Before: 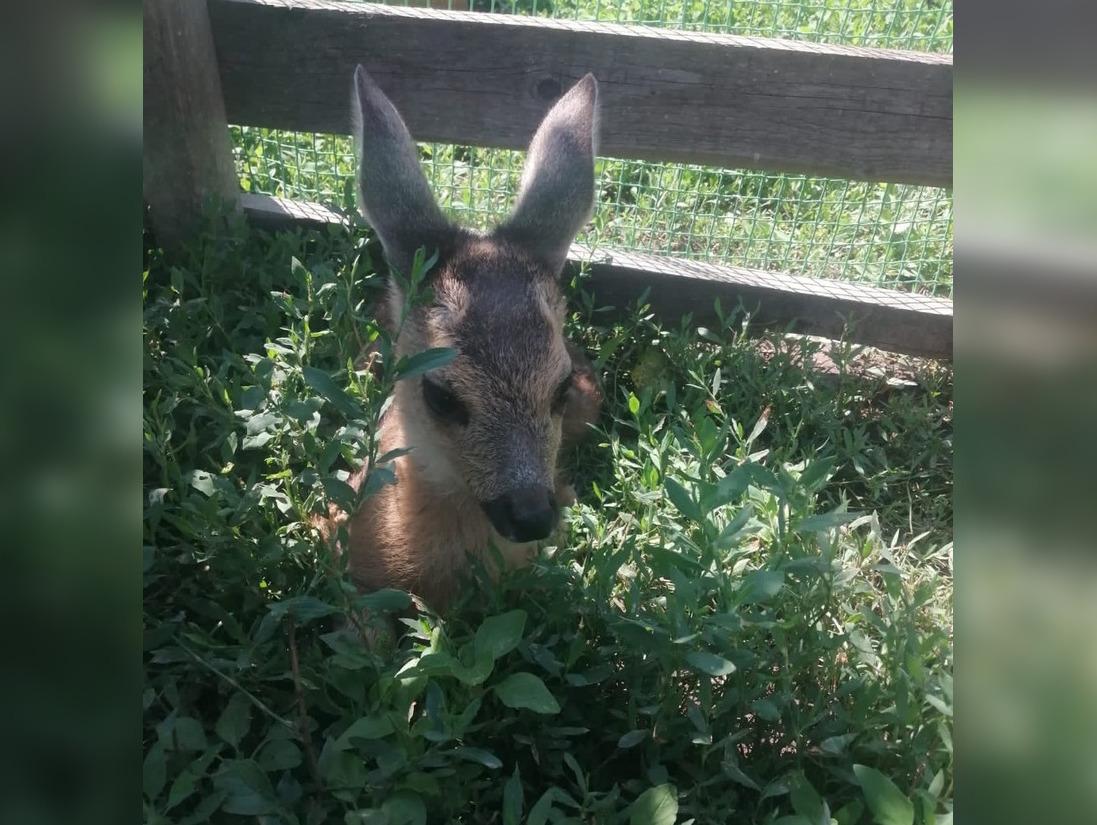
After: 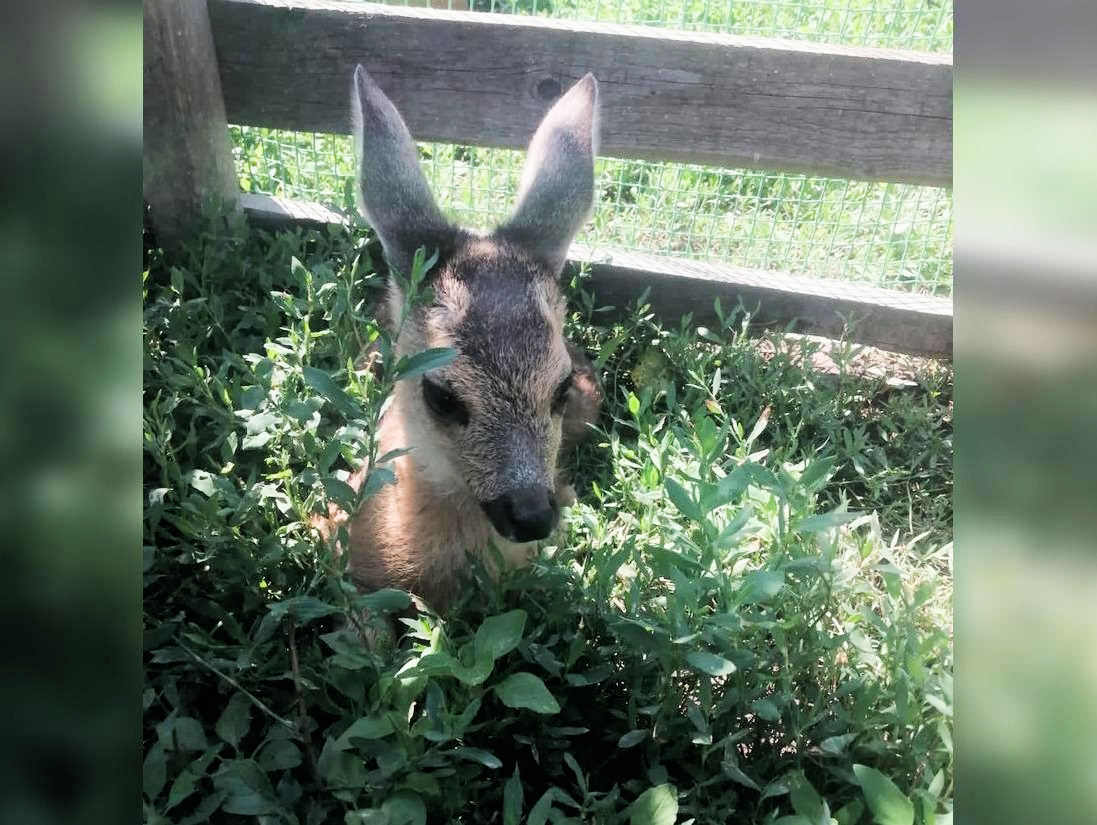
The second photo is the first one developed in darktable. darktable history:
exposure: black level correction 0, exposure 1.099 EV, compensate highlight preservation false
filmic rgb: black relative exposure -5.14 EV, white relative exposure 4 EV, hardness 2.89, contrast 1.3, highlights saturation mix -9.04%, iterations of high-quality reconstruction 0
tone equalizer: edges refinement/feathering 500, mask exposure compensation -1.26 EV, preserve details no
